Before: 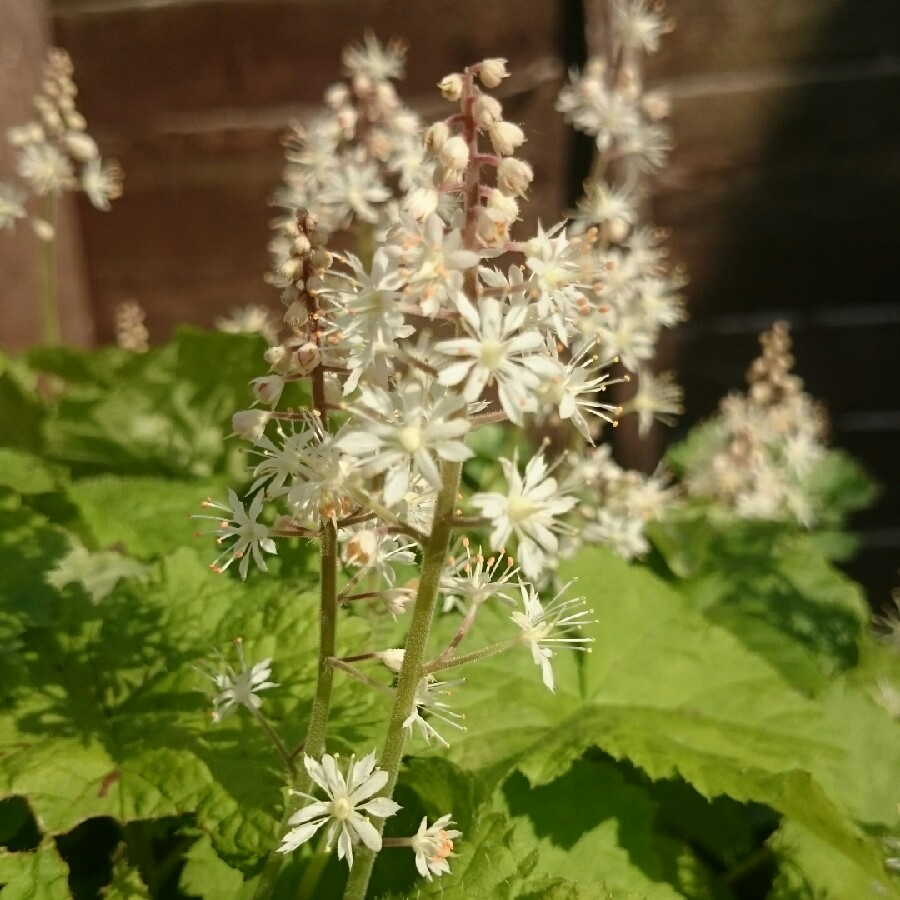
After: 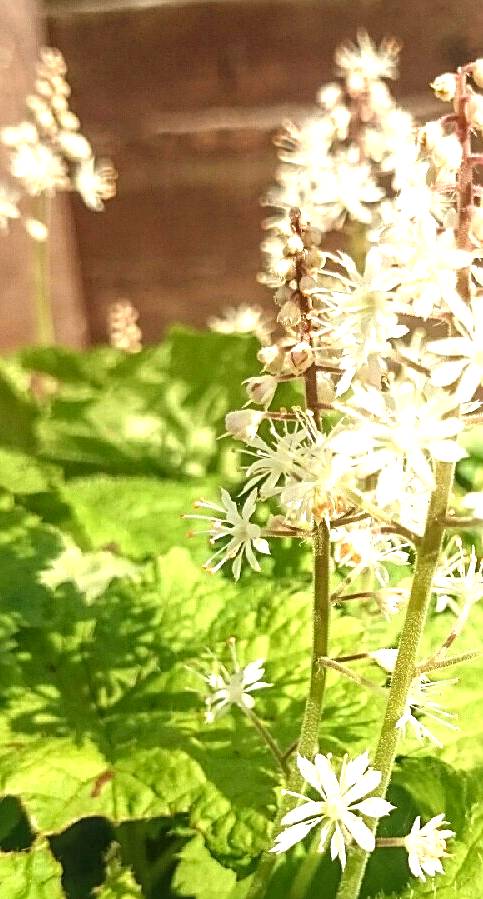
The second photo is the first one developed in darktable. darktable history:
sharpen: on, module defaults
crop: left 0.816%, right 45.483%, bottom 0.08%
local contrast: on, module defaults
exposure: black level correction 0, exposure 1.488 EV, compensate highlight preservation false
